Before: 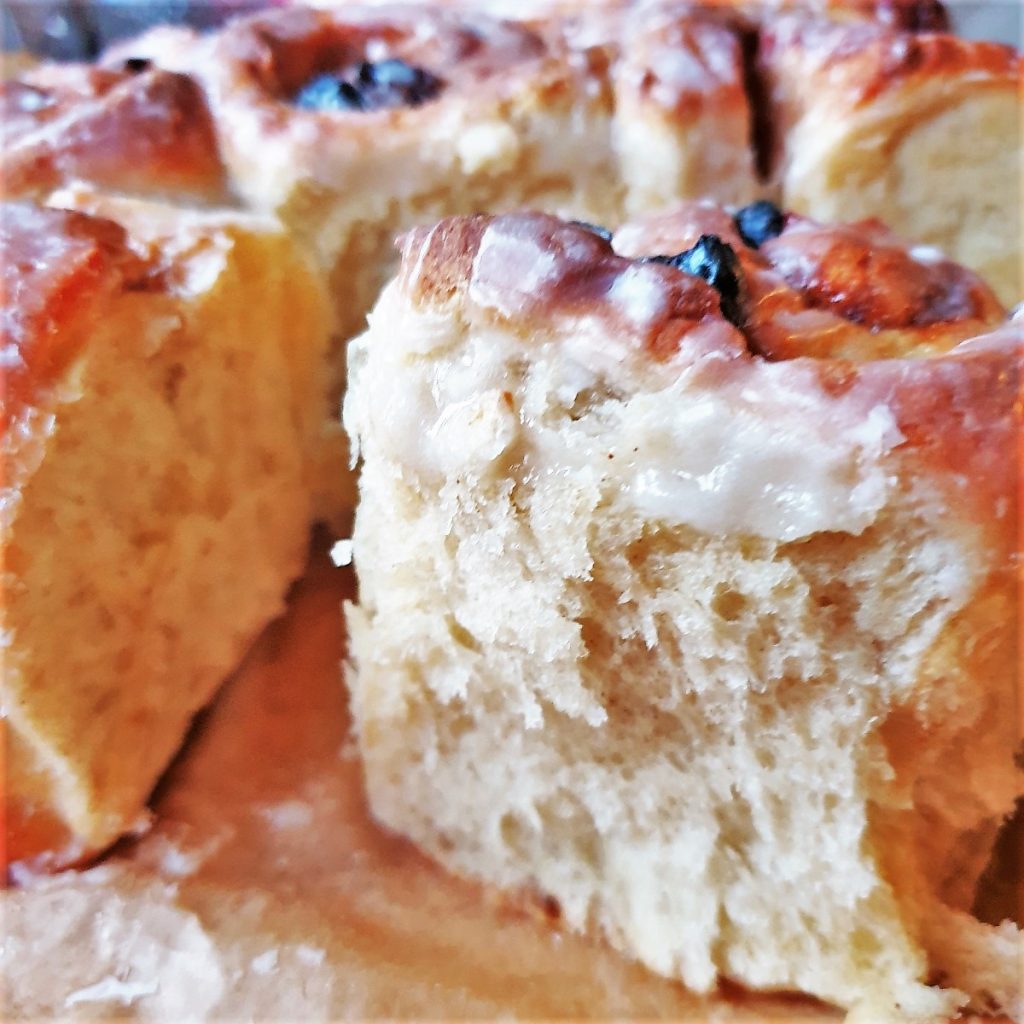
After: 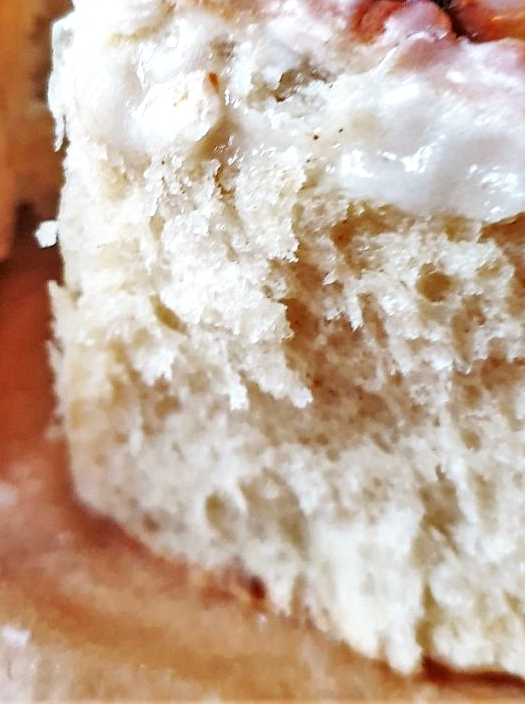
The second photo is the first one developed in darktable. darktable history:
local contrast: detail 130%
crop and rotate: left 28.866%, top 31.194%, right 19.863%
